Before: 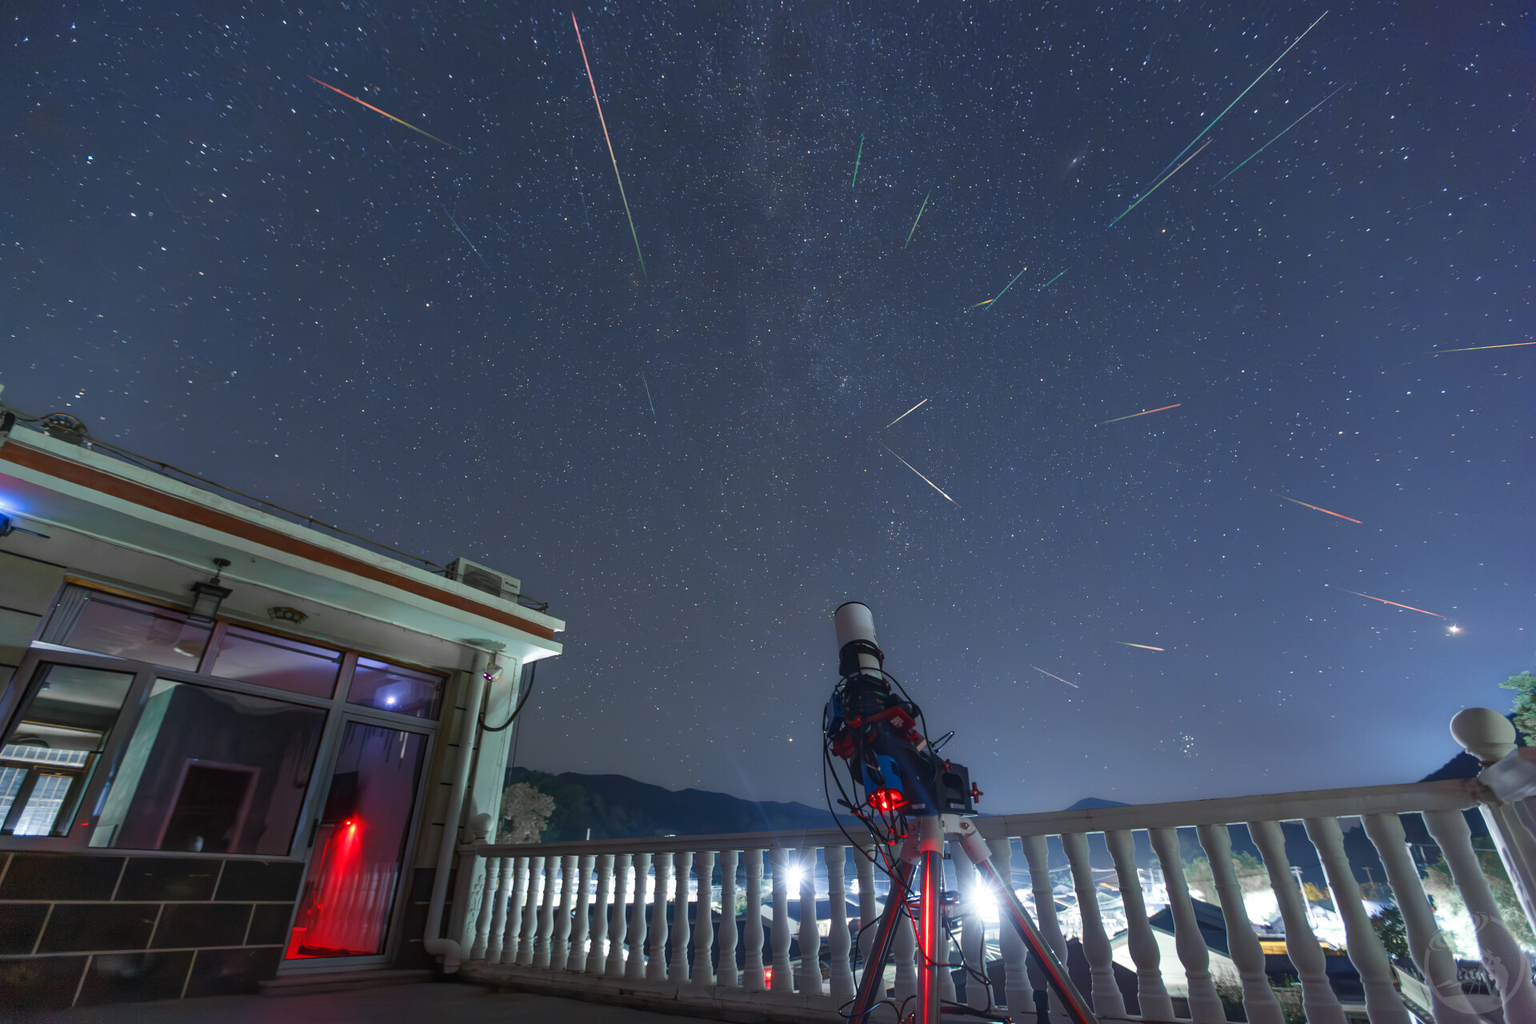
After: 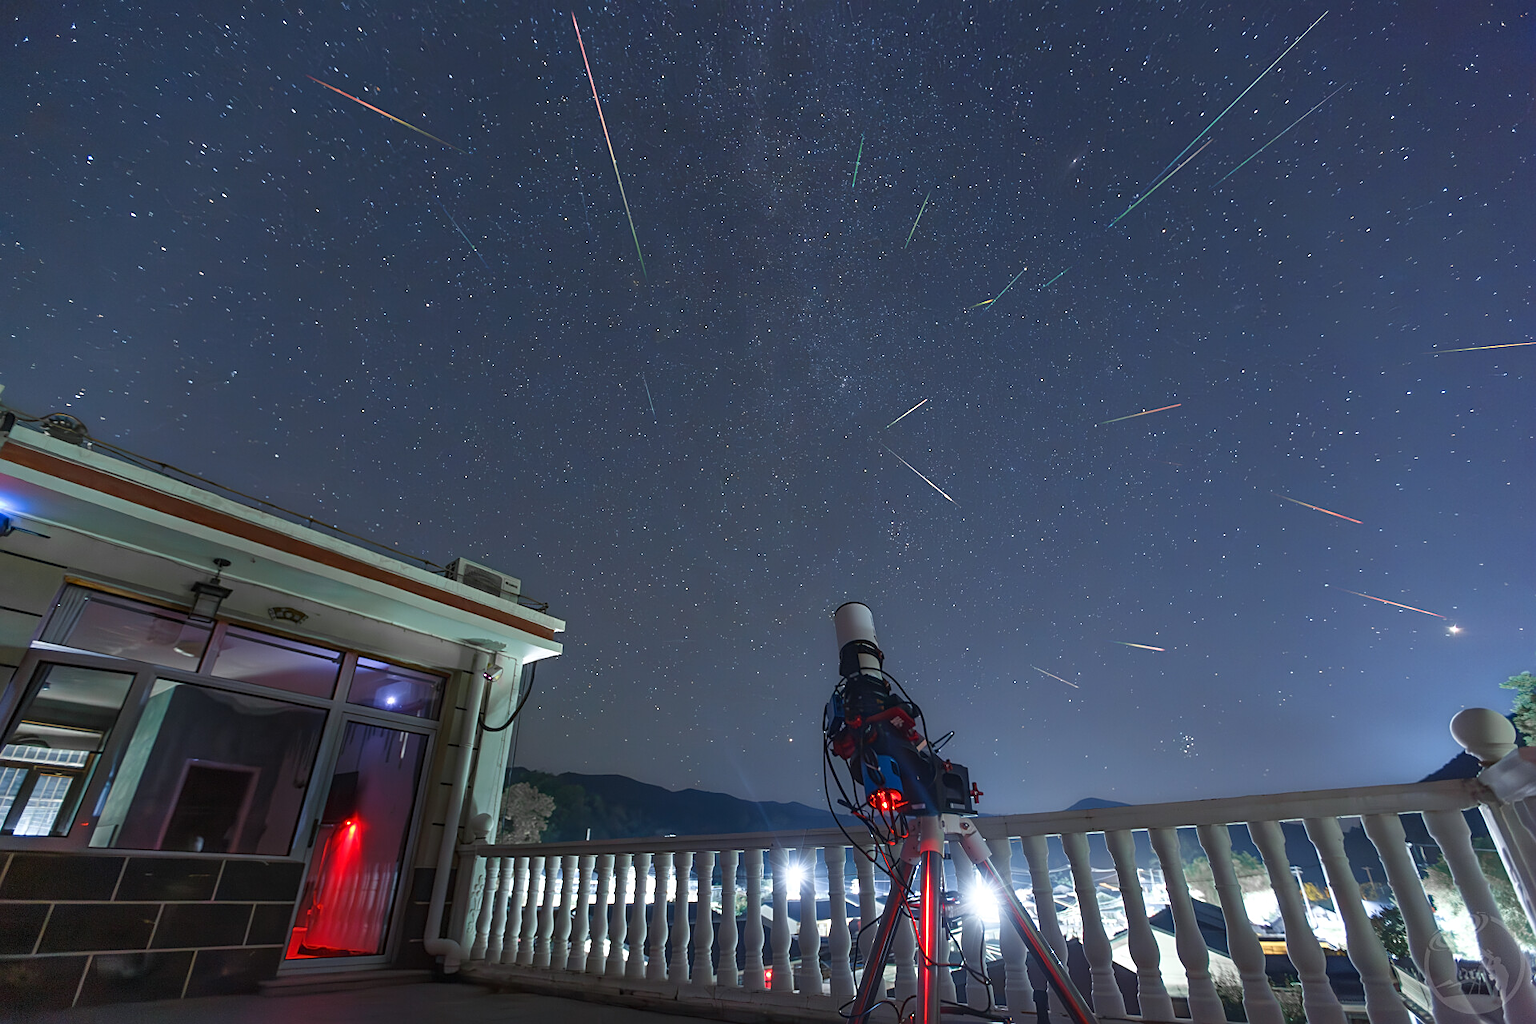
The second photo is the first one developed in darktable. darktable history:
sharpen: on, module defaults
shadows and highlights: shadows -0.29, highlights 40.76
